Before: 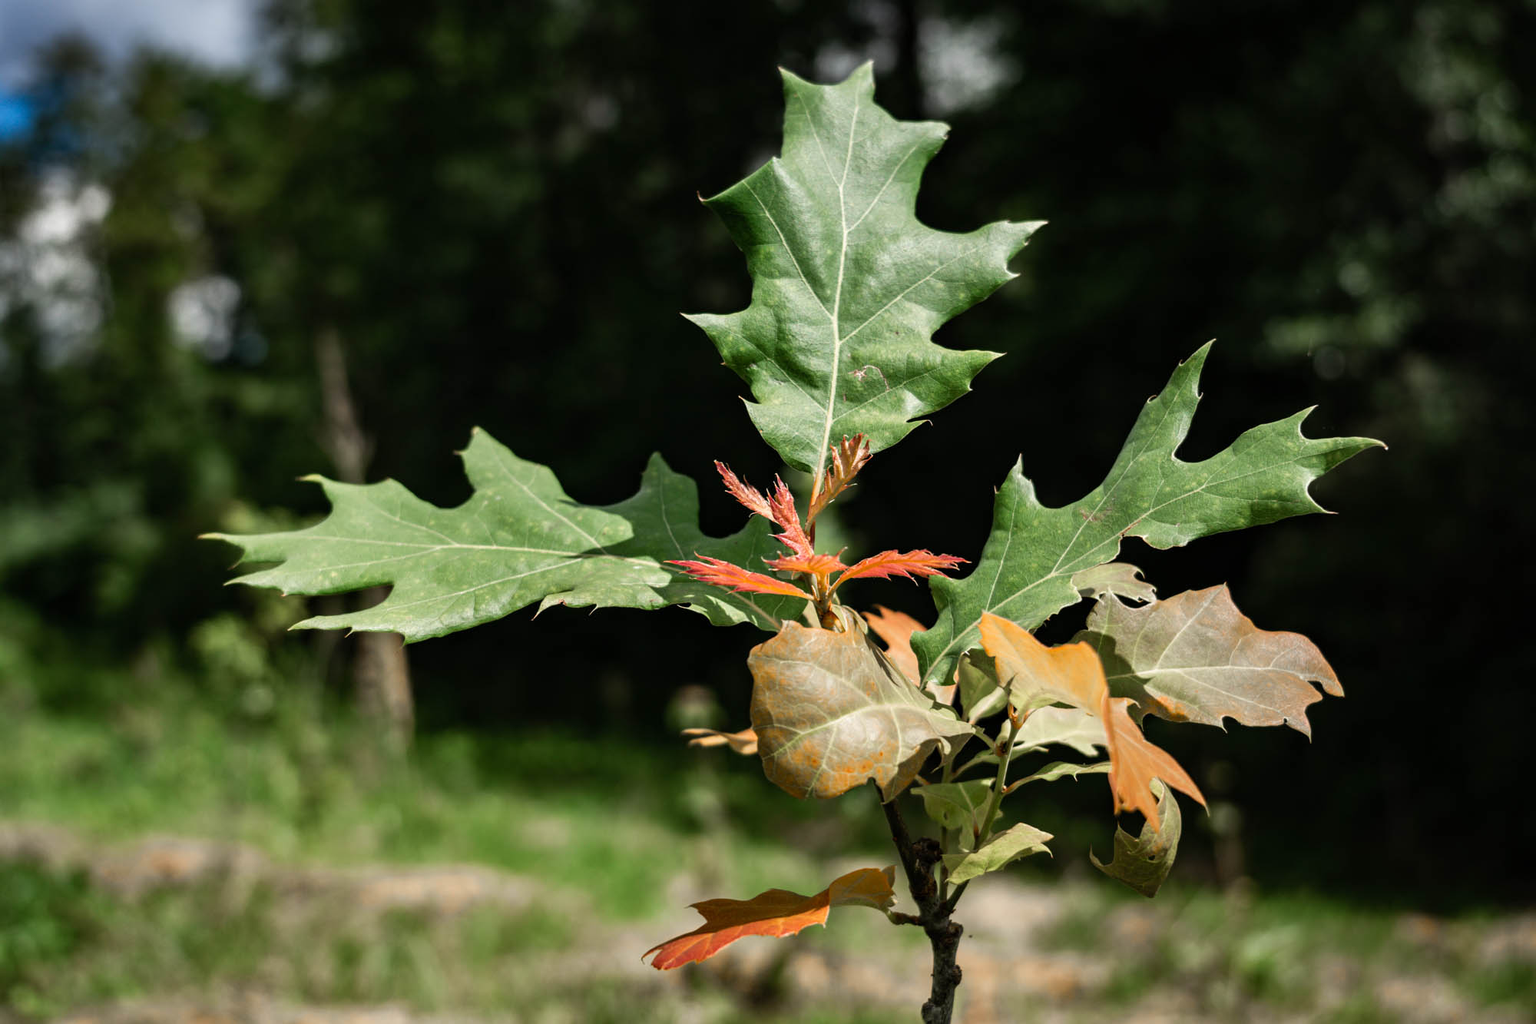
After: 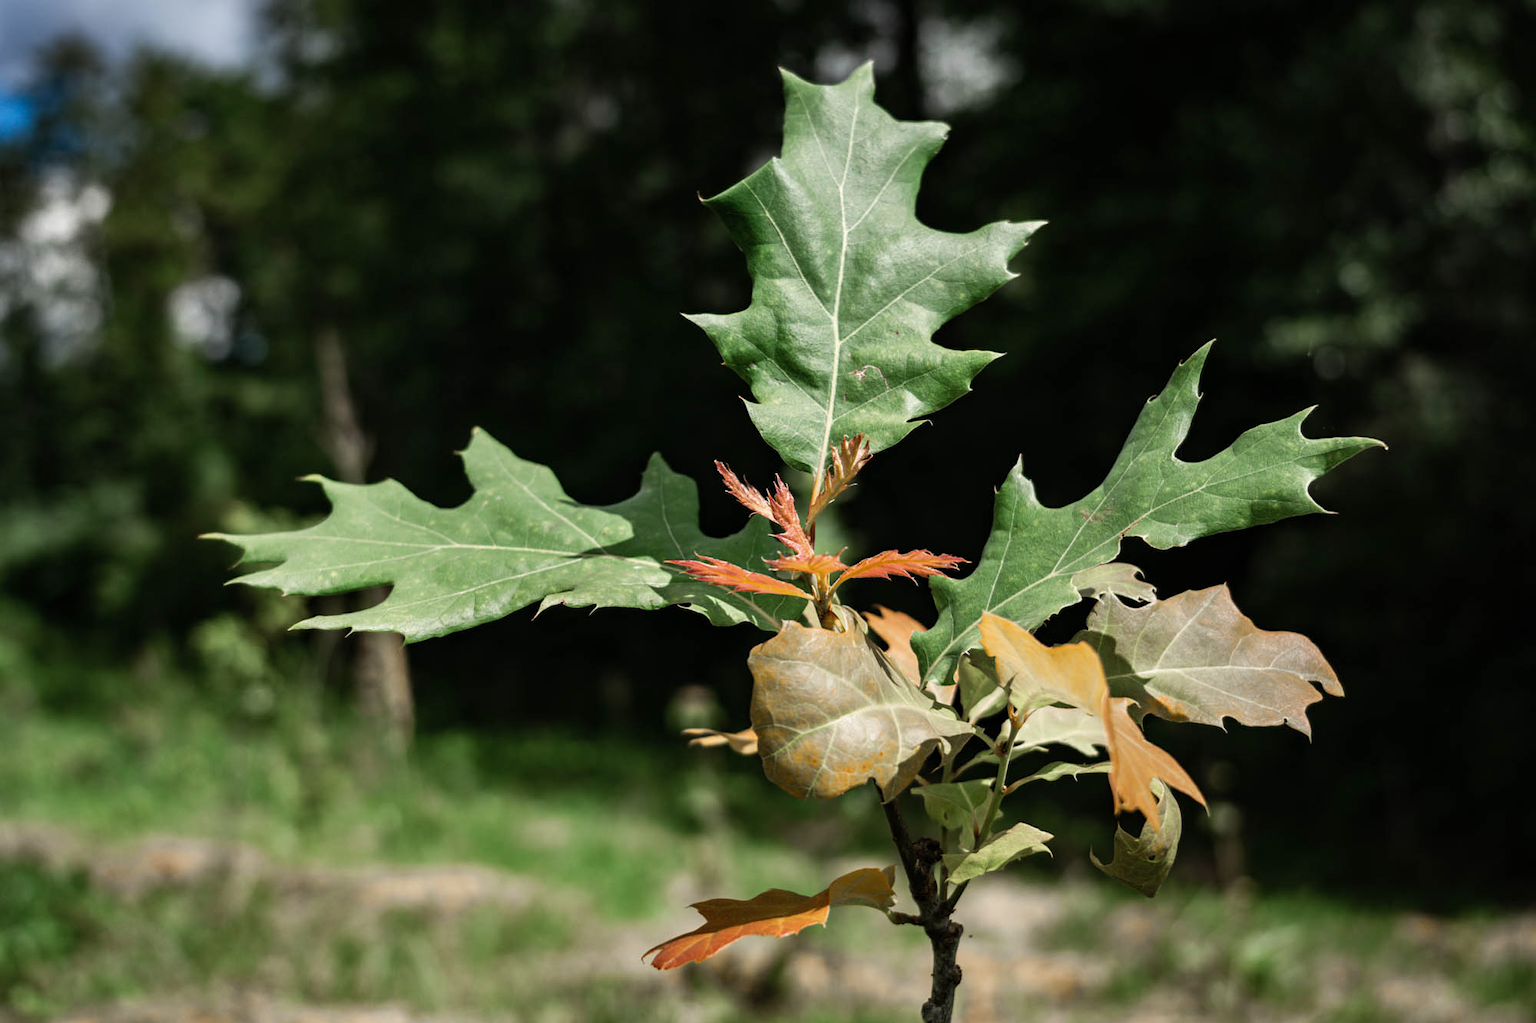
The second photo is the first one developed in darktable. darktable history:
color zones: curves: ch1 [(0.113, 0.438) (0.75, 0.5)]; ch2 [(0.12, 0.526) (0.75, 0.5)]
